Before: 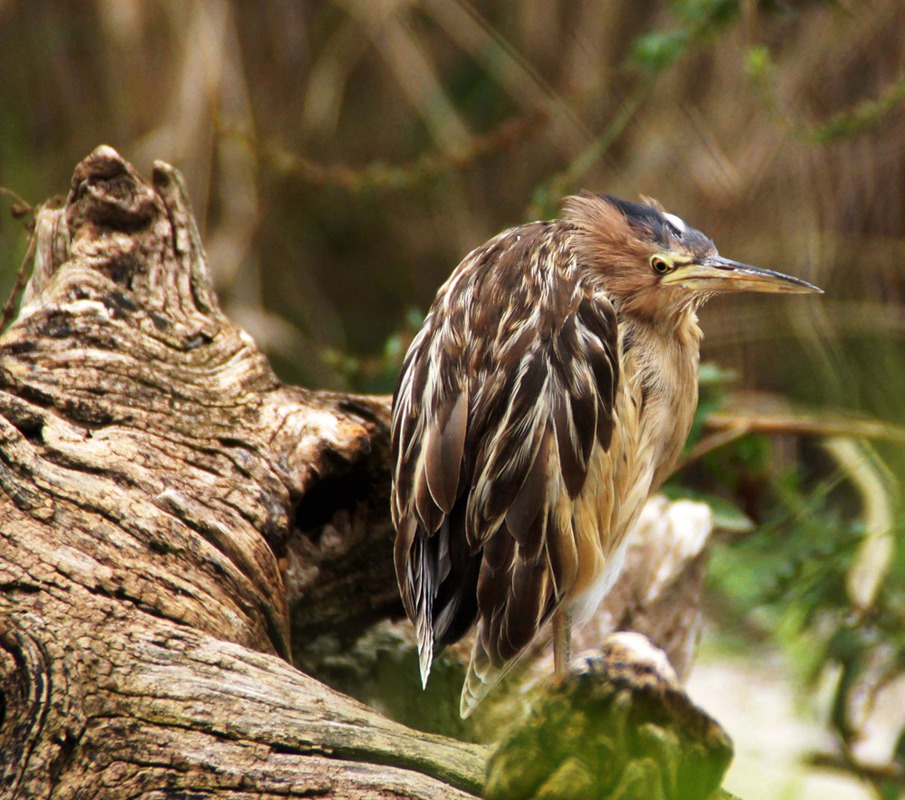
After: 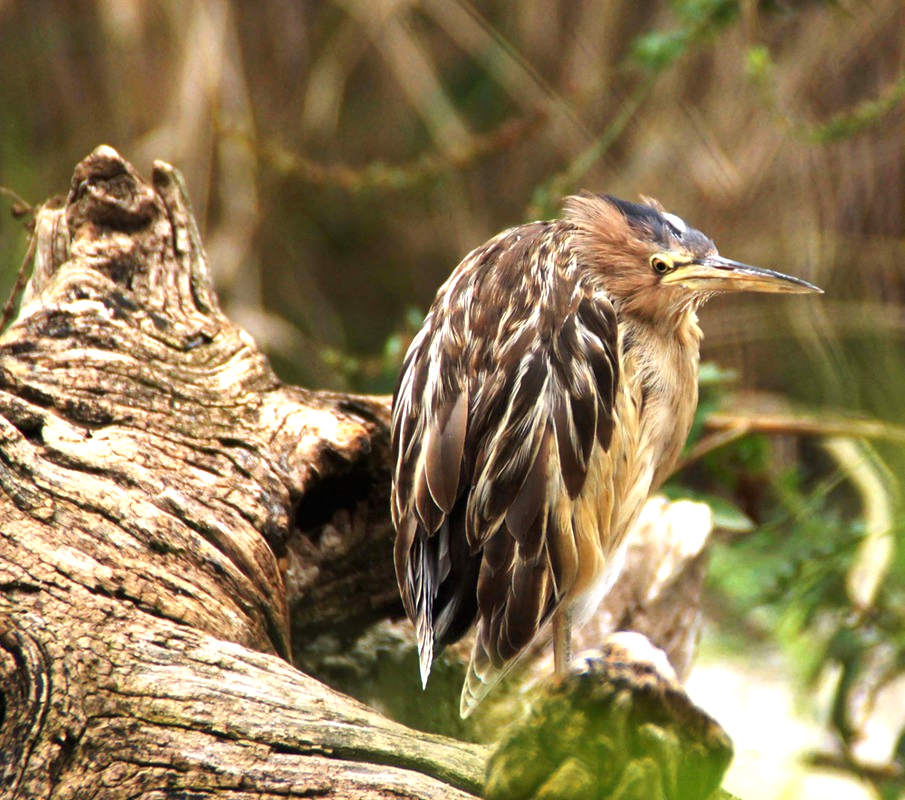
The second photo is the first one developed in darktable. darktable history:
exposure: black level correction 0, exposure 0.596 EV, compensate highlight preservation false
